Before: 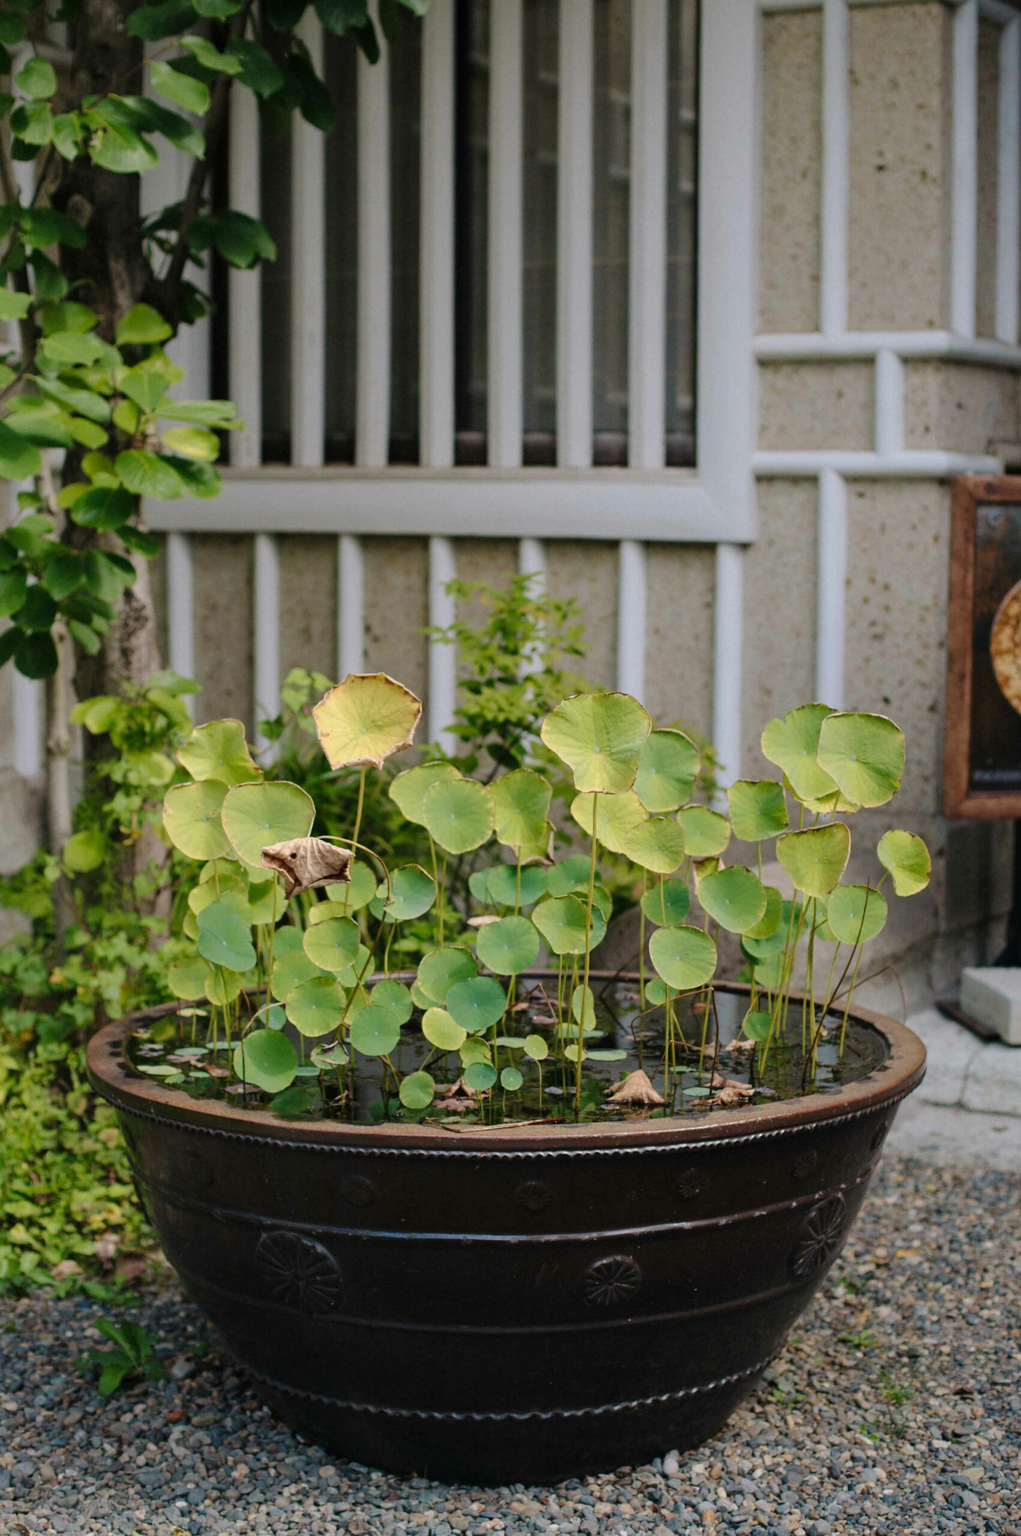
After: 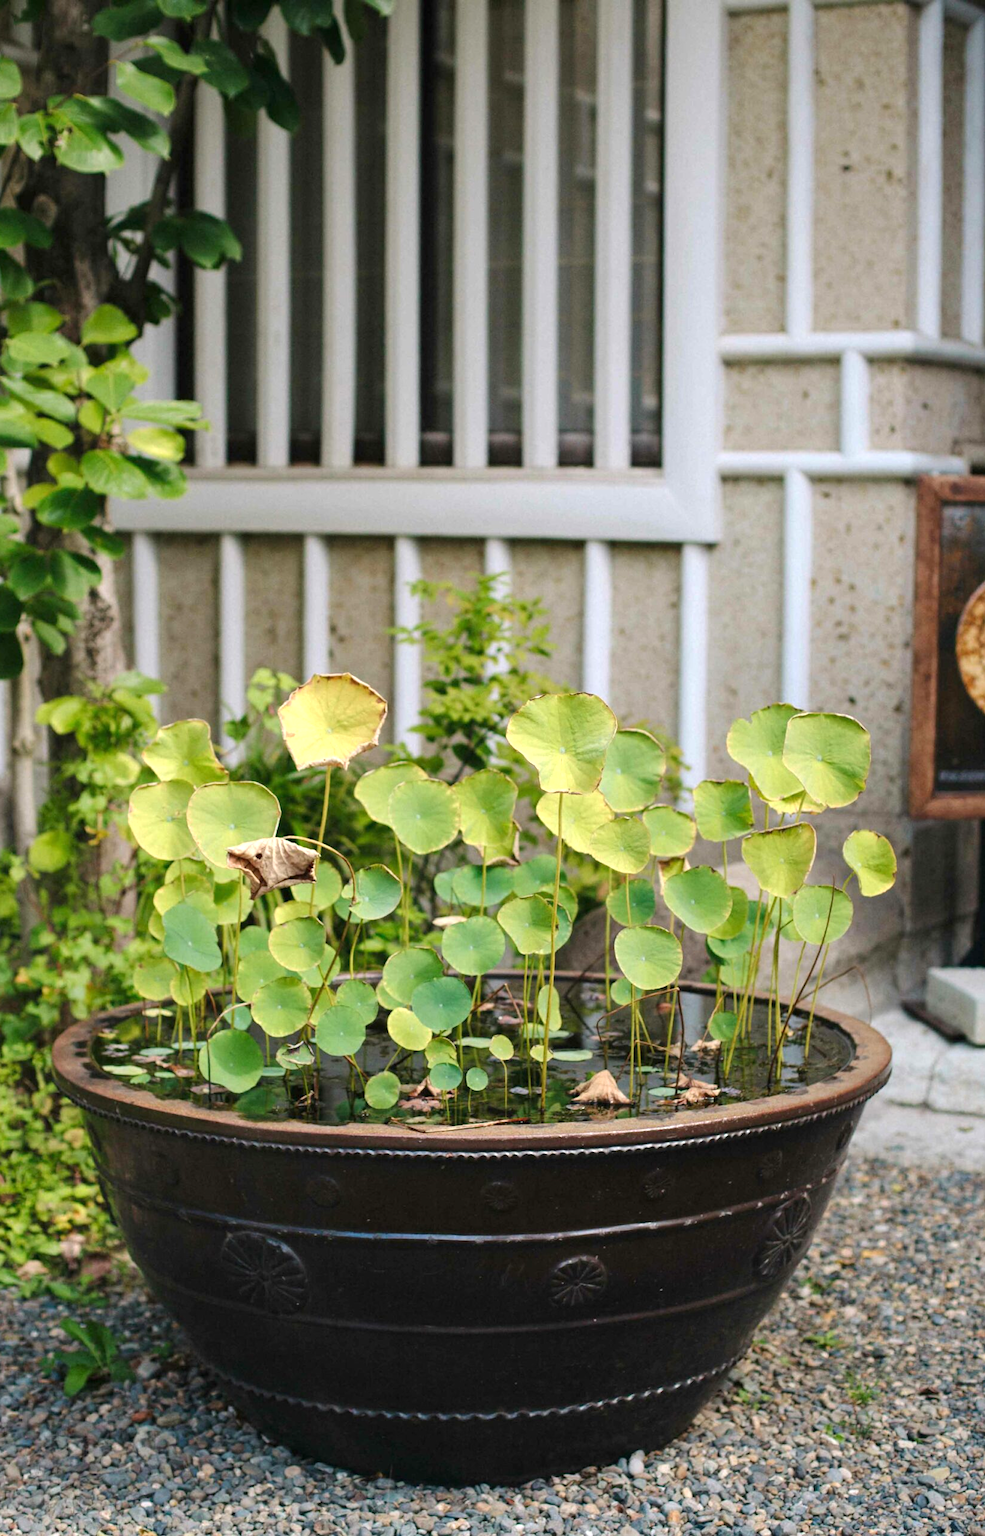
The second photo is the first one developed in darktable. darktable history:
exposure: black level correction 0, exposure 0.702 EV, compensate highlight preservation false
crop and rotate: left 3.438%
